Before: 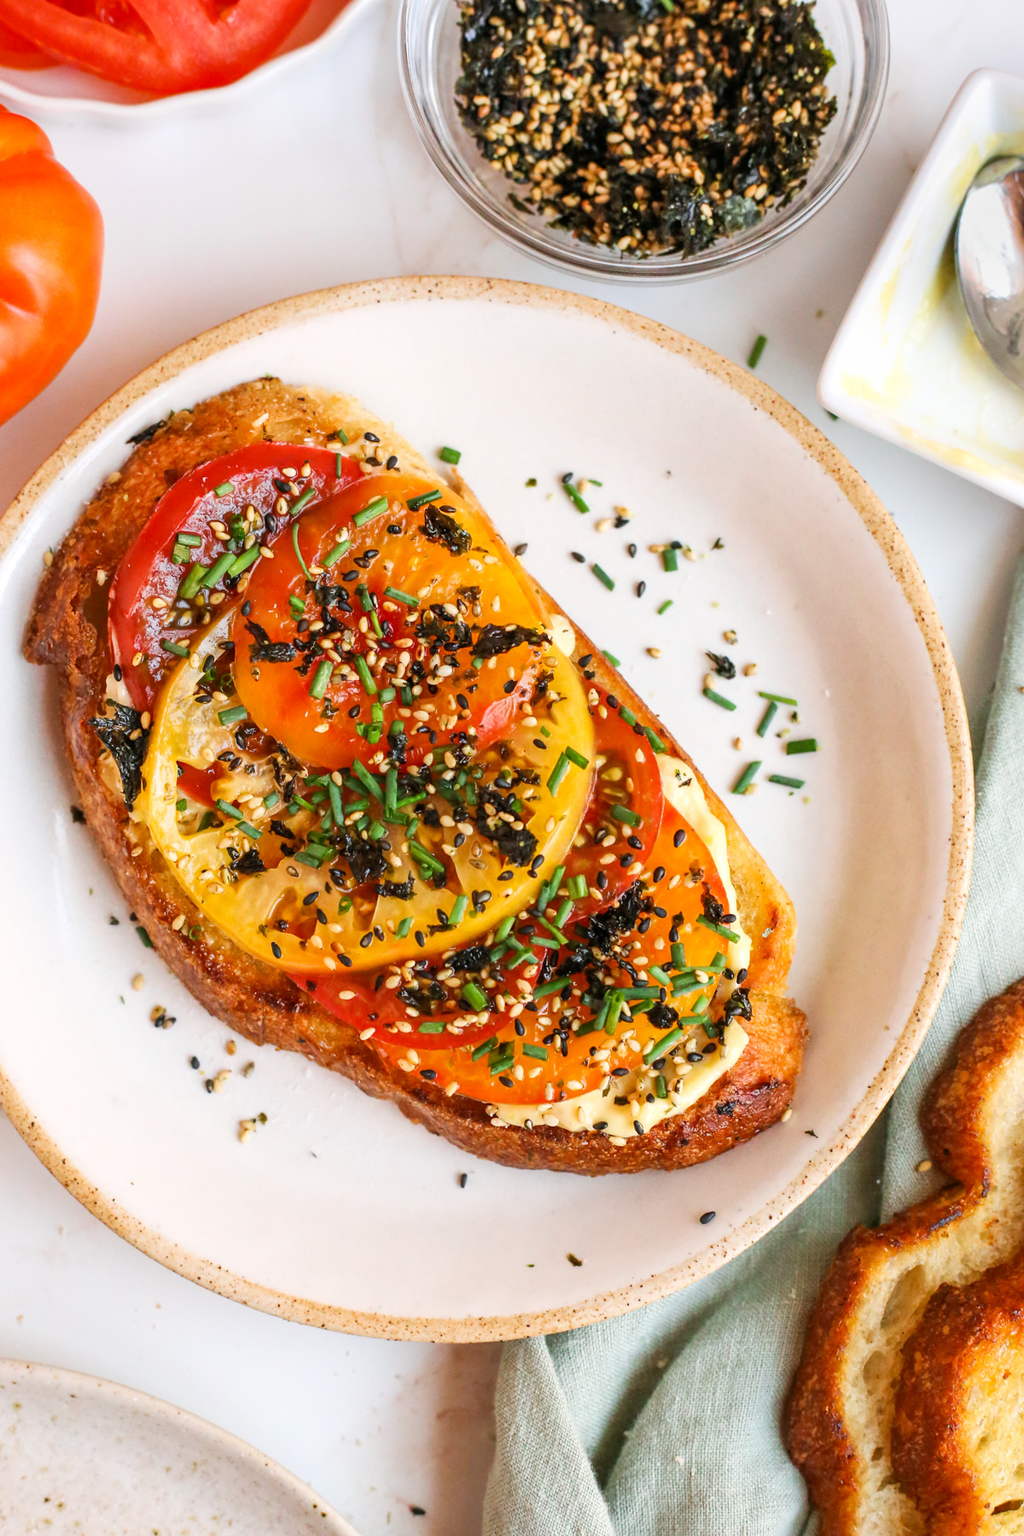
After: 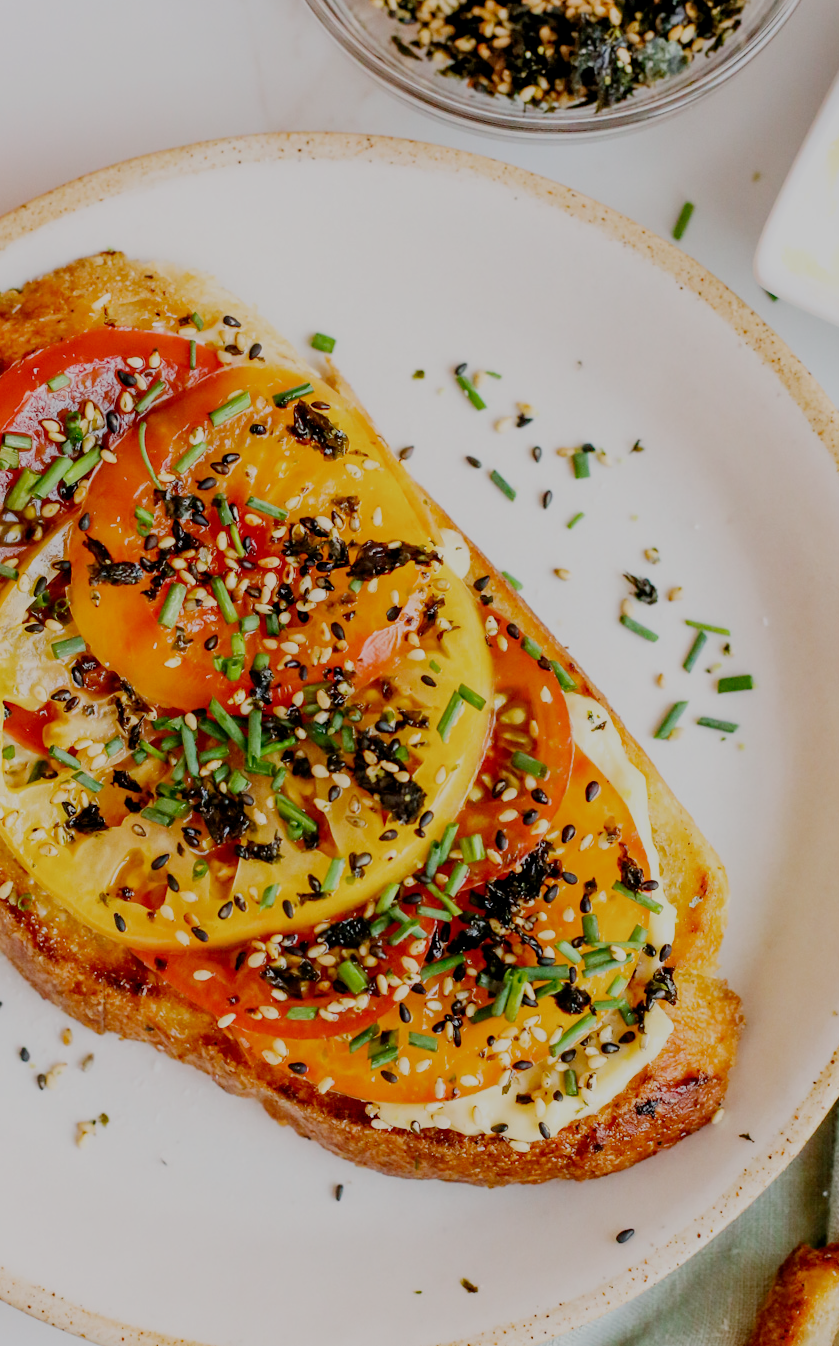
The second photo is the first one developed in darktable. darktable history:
filmic rgb: middle gray luminance 18%, black relative exposure -7.5 EV, white relative exposure 8.5 EV, threshold 6 EV, target black luminance 0%, hardness 2.23, latitude 18.37%, contrast 0.878, highlights saturation mix 5%, shadows ↔ highlights balance 10.15%, add noise in highlights 0, preserve chrominance no, color science v3 (2019), use custom middle-gray values true, iterations of high-quality reconstruction 0, contrast in highlights soft, enable highlight reconstruction true
crop and rotate: left 17.046%, top 10.659%, right 12.989%, bottom 14.553%
